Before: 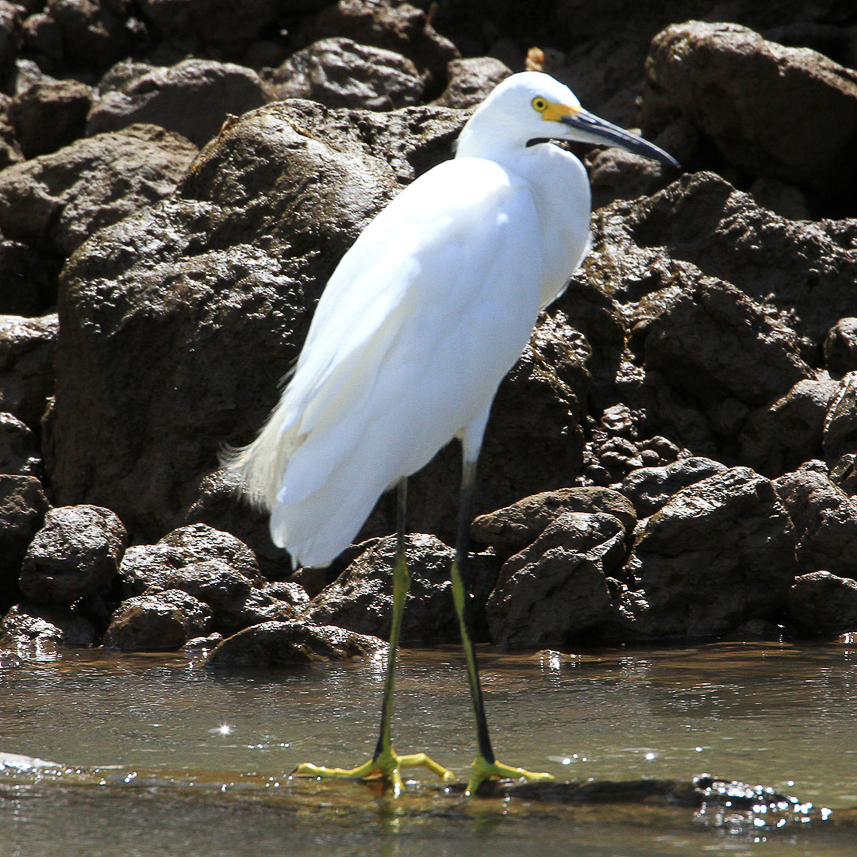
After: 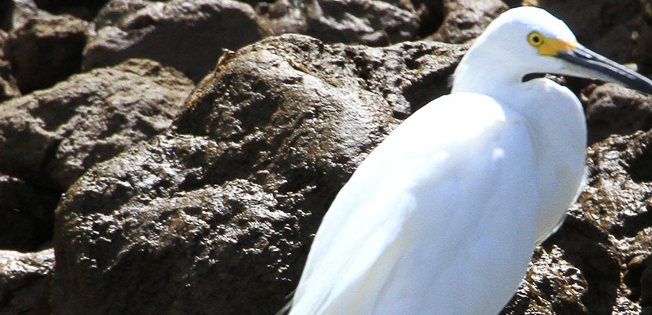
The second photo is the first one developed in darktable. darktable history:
crop: left 0.559%, top 7.638%, right 23.331%, bottom 54.564%
